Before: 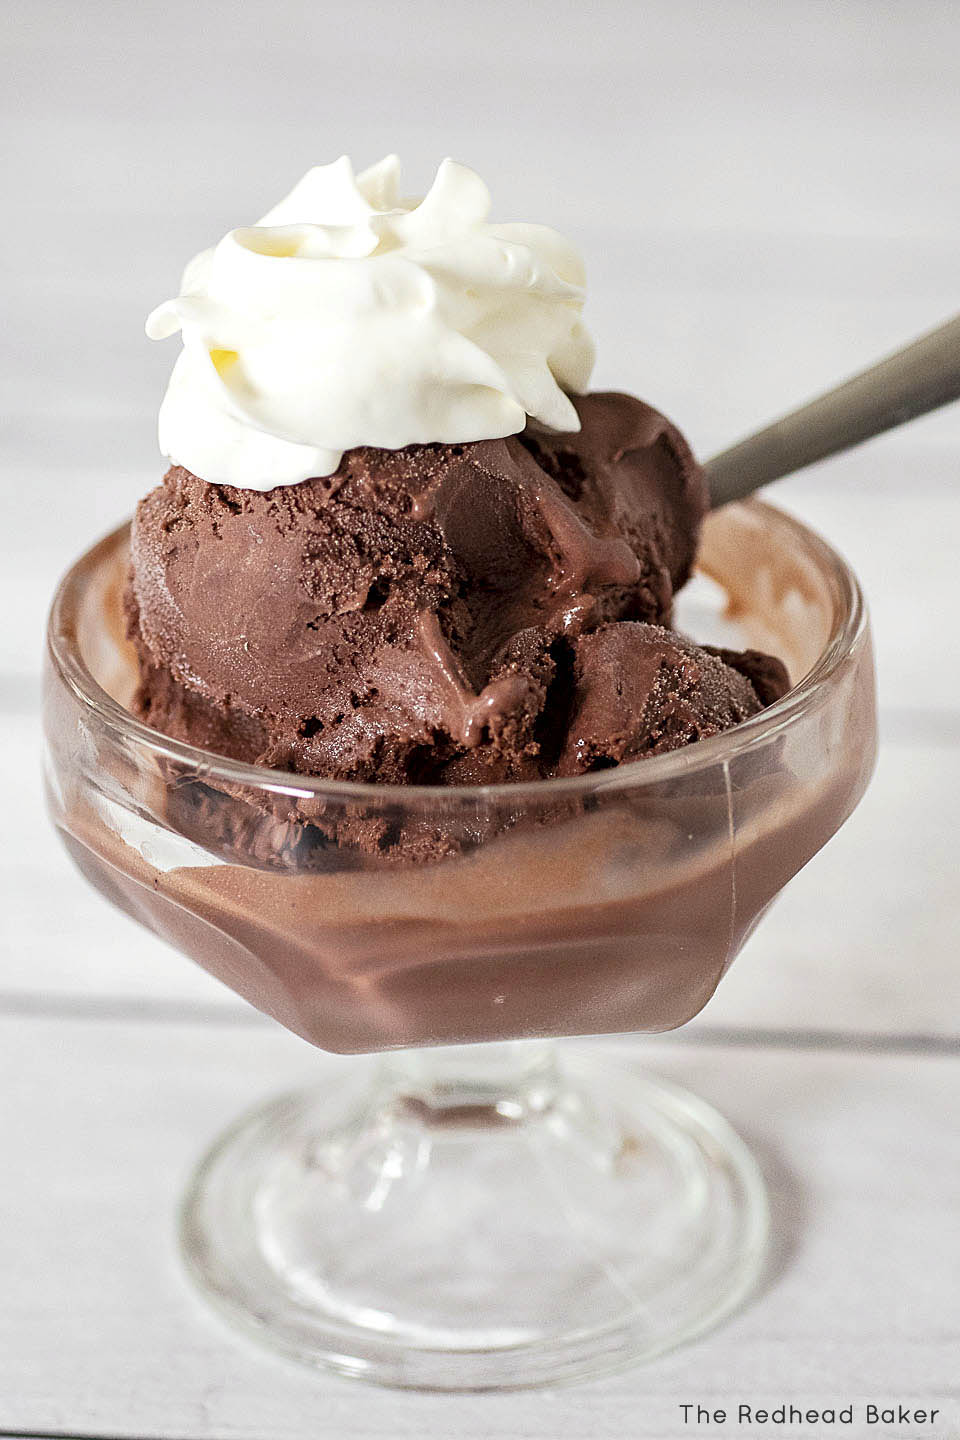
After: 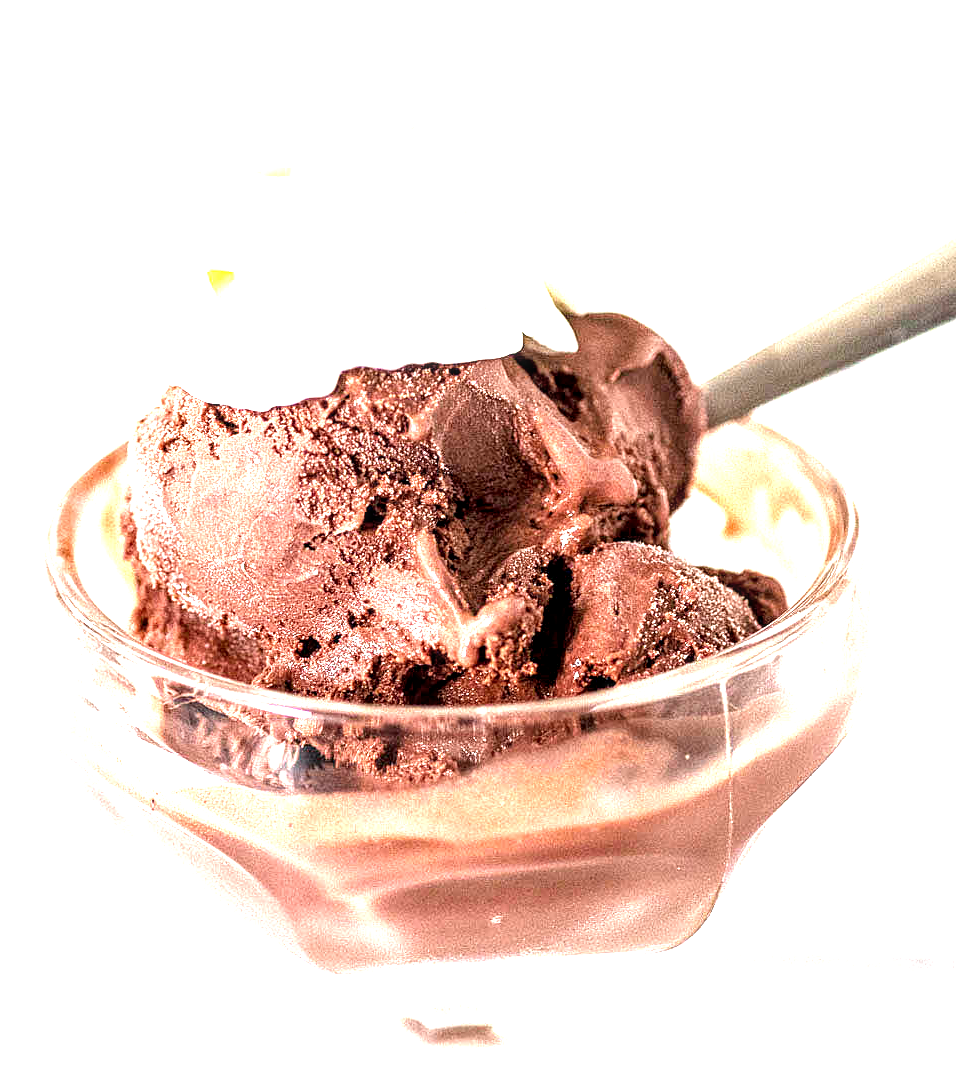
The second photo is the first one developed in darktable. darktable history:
crop: left 0.404%, top 5.565%, bottom 19.744%
local contrast: detail 160%
exposure: black level correction 0, exposure 1.743 EV, compensate highlight preservation false
